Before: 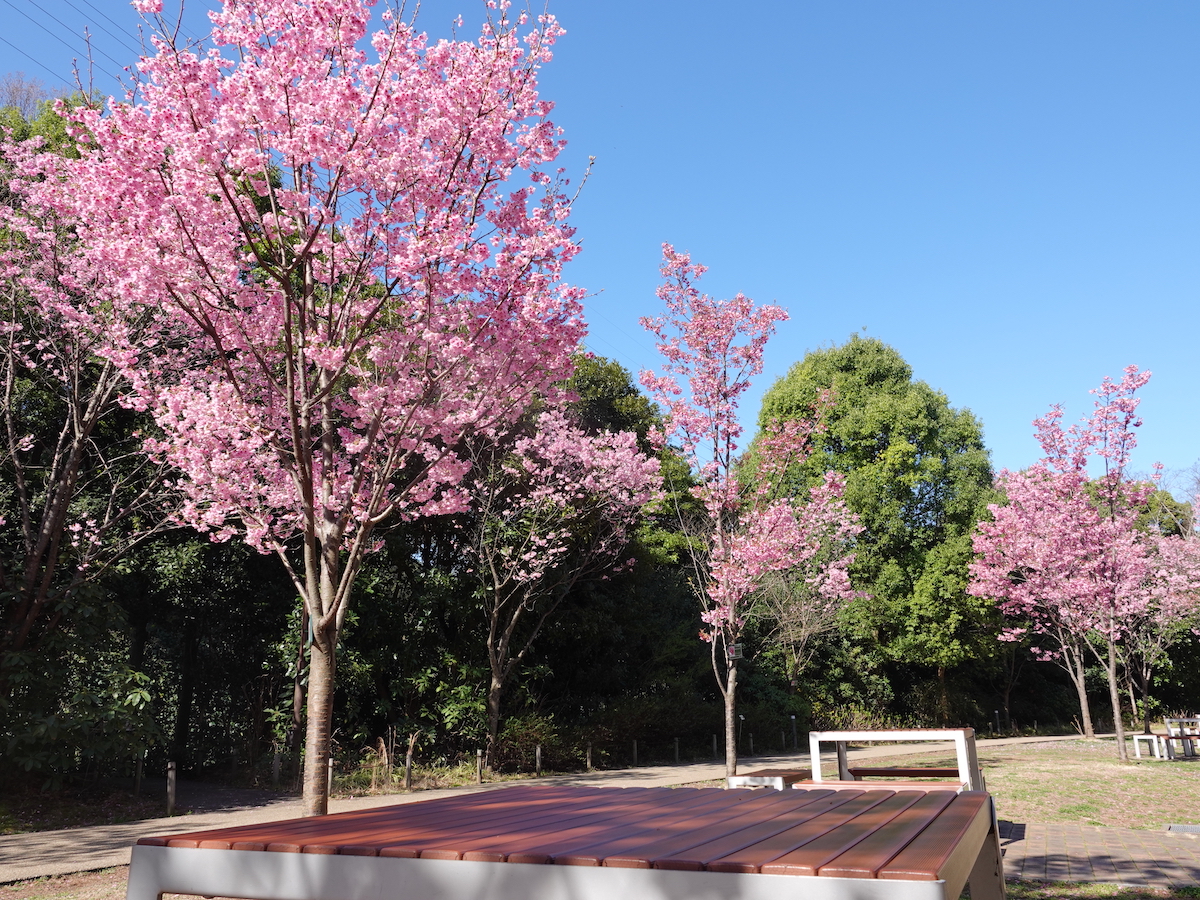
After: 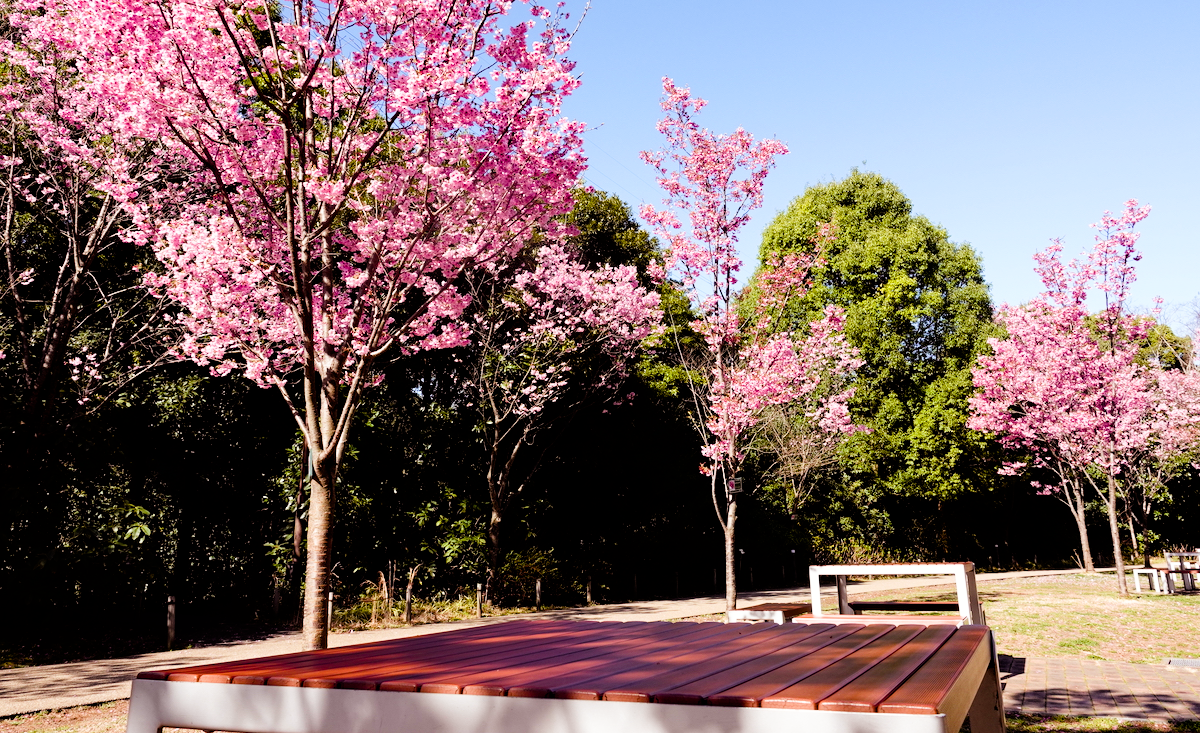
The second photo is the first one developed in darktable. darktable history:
color balance rgb: shadows lift › luminance -20.088%, power › chroma 1.57%, power › hue 26.93°, highlights gain › luminance 14.793%, global offset › luminance -0.508%, perceptual saturation grading › global saturation 20%, perceptual saturation grading › highlights -25.69%, perceptual saturation grading › shadows 50.041%, perceptual brilliance grading › highlights 10.271%, perceptual brilliance grading › mid-tones 4.569%, global vibrance 20%
filmic rgb: black relative exposure -5 EV, white relative exposure 3.19 EV, hardness 3.46, contrast 1.192, highlights saturation mix -48.72%
crop and rotate: top 18.46%
tone equalizer: edges refinement/feathering 500, mask exposure compensation -1.57 EV, preserve details no
